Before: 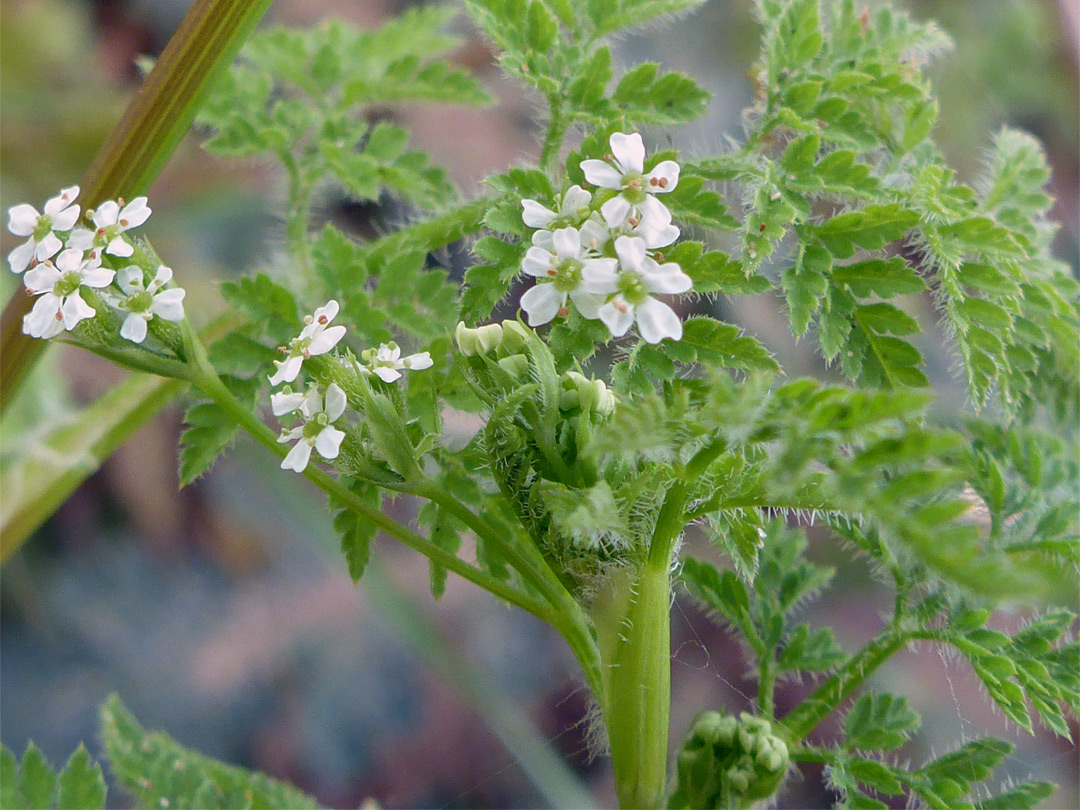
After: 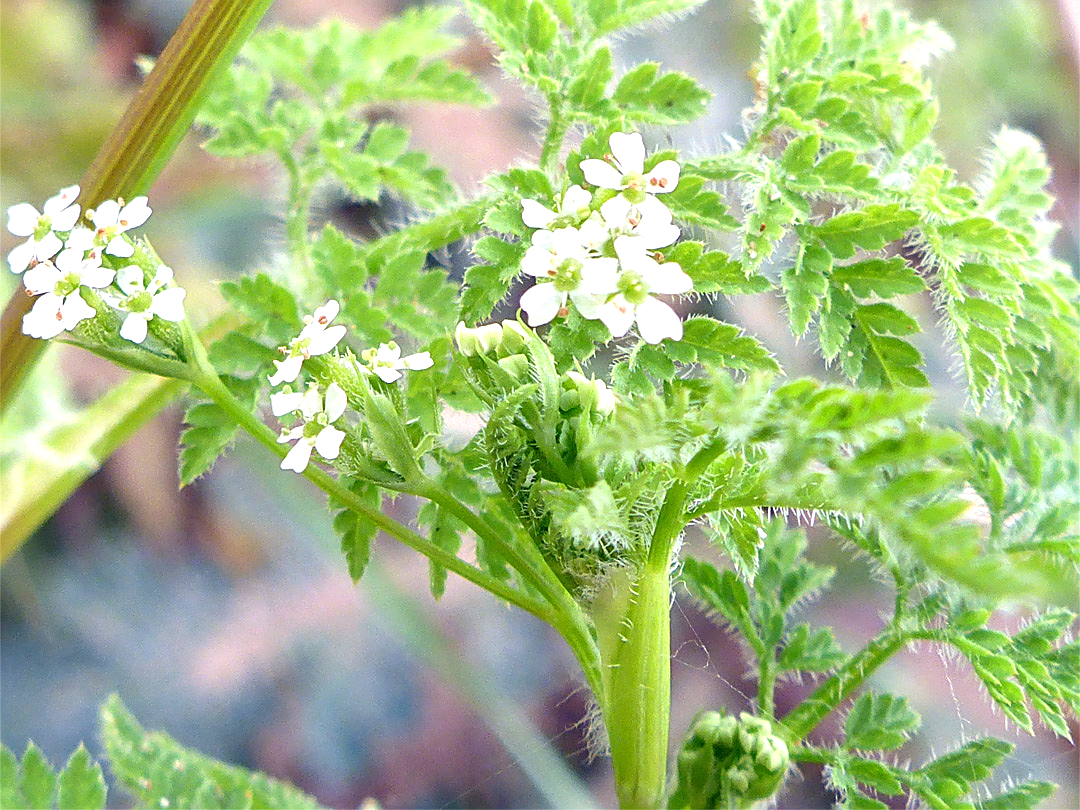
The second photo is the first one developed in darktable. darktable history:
sharpen: on, module defaults
exposure: exposure 1.213 EV, compensate highlight preservation false
